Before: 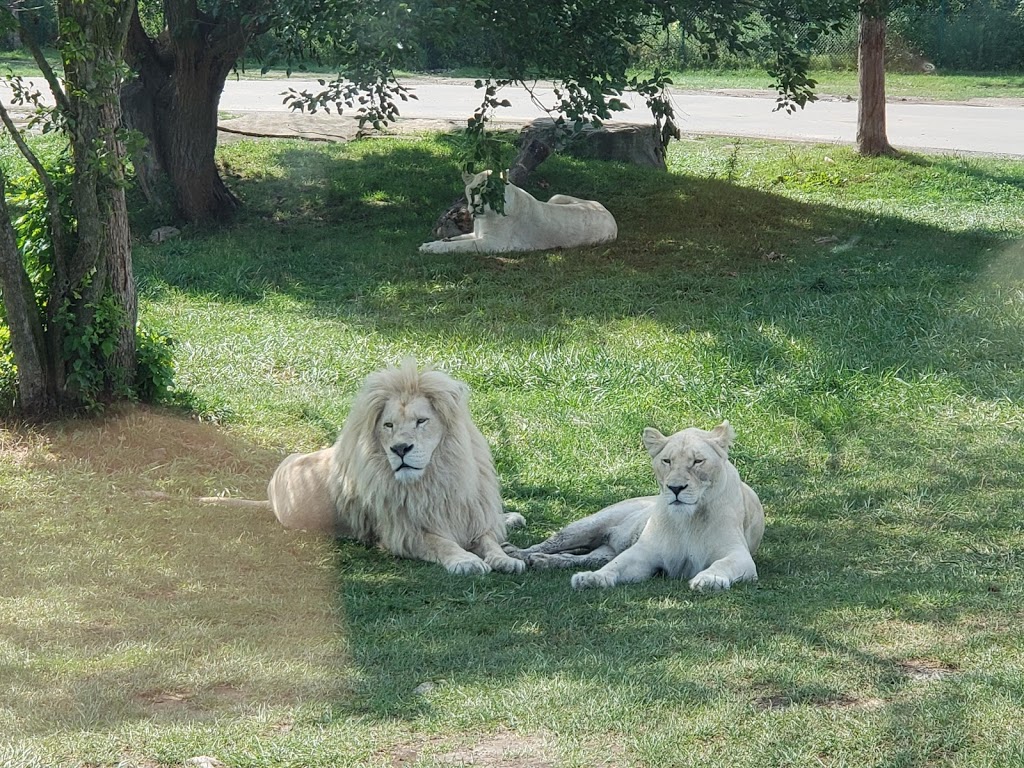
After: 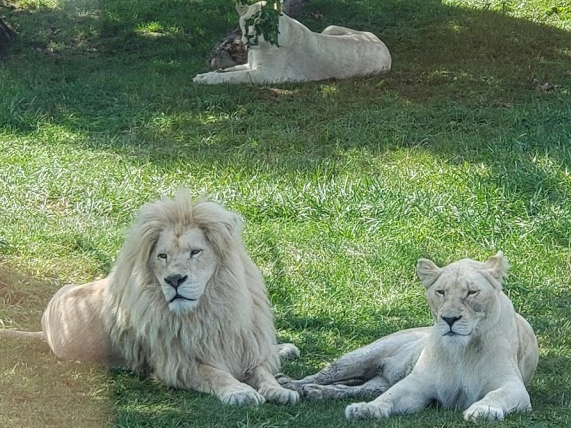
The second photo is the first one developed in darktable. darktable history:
crop and rotate: left 22.13%, top 22.054%, right 22.026%, bottom 22.102%
local contrast: on, module defaults
lowpass: radius 0.1, contrast 0.85, saturation 1.1, unbound 0
shadows and highlights: shadows 0, highlights 40
